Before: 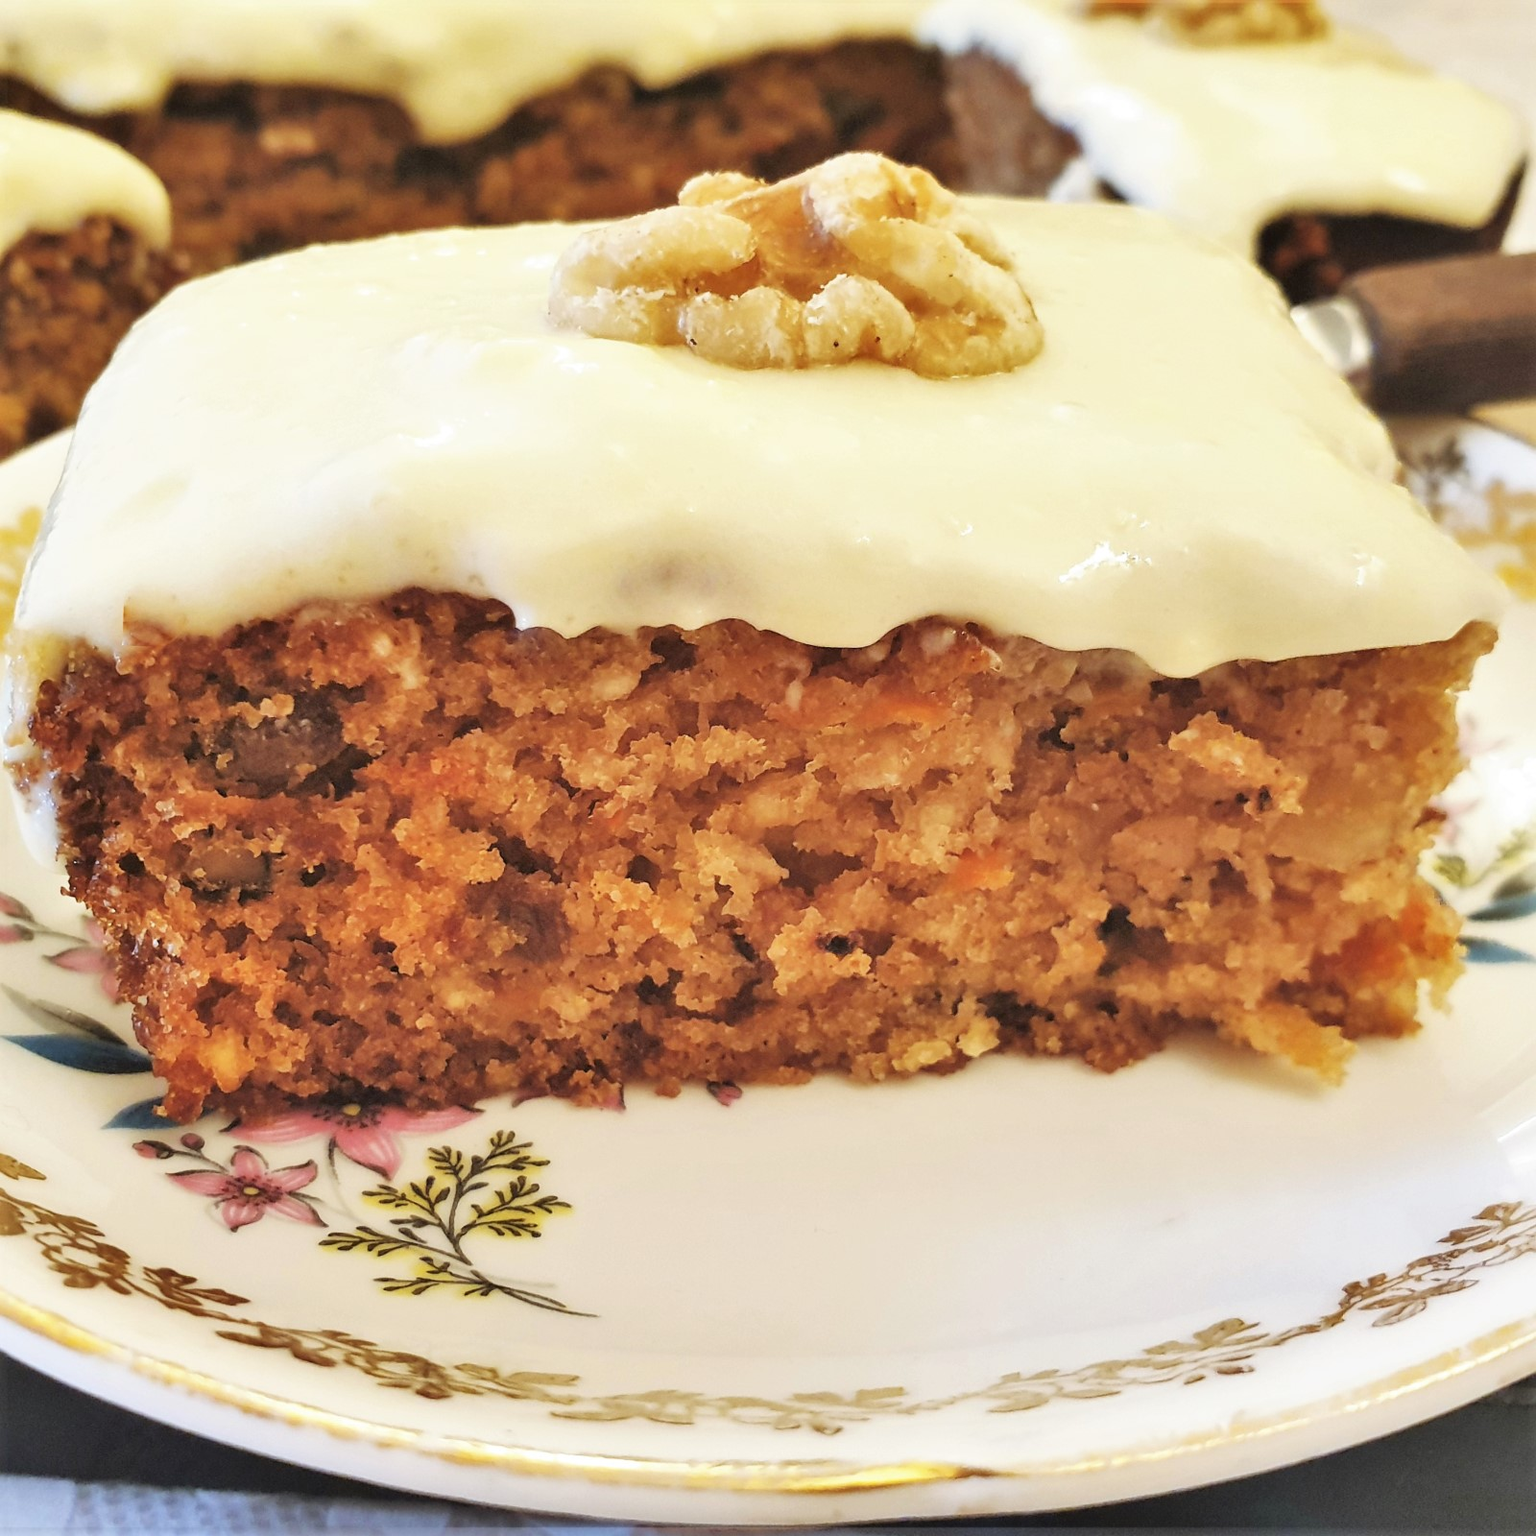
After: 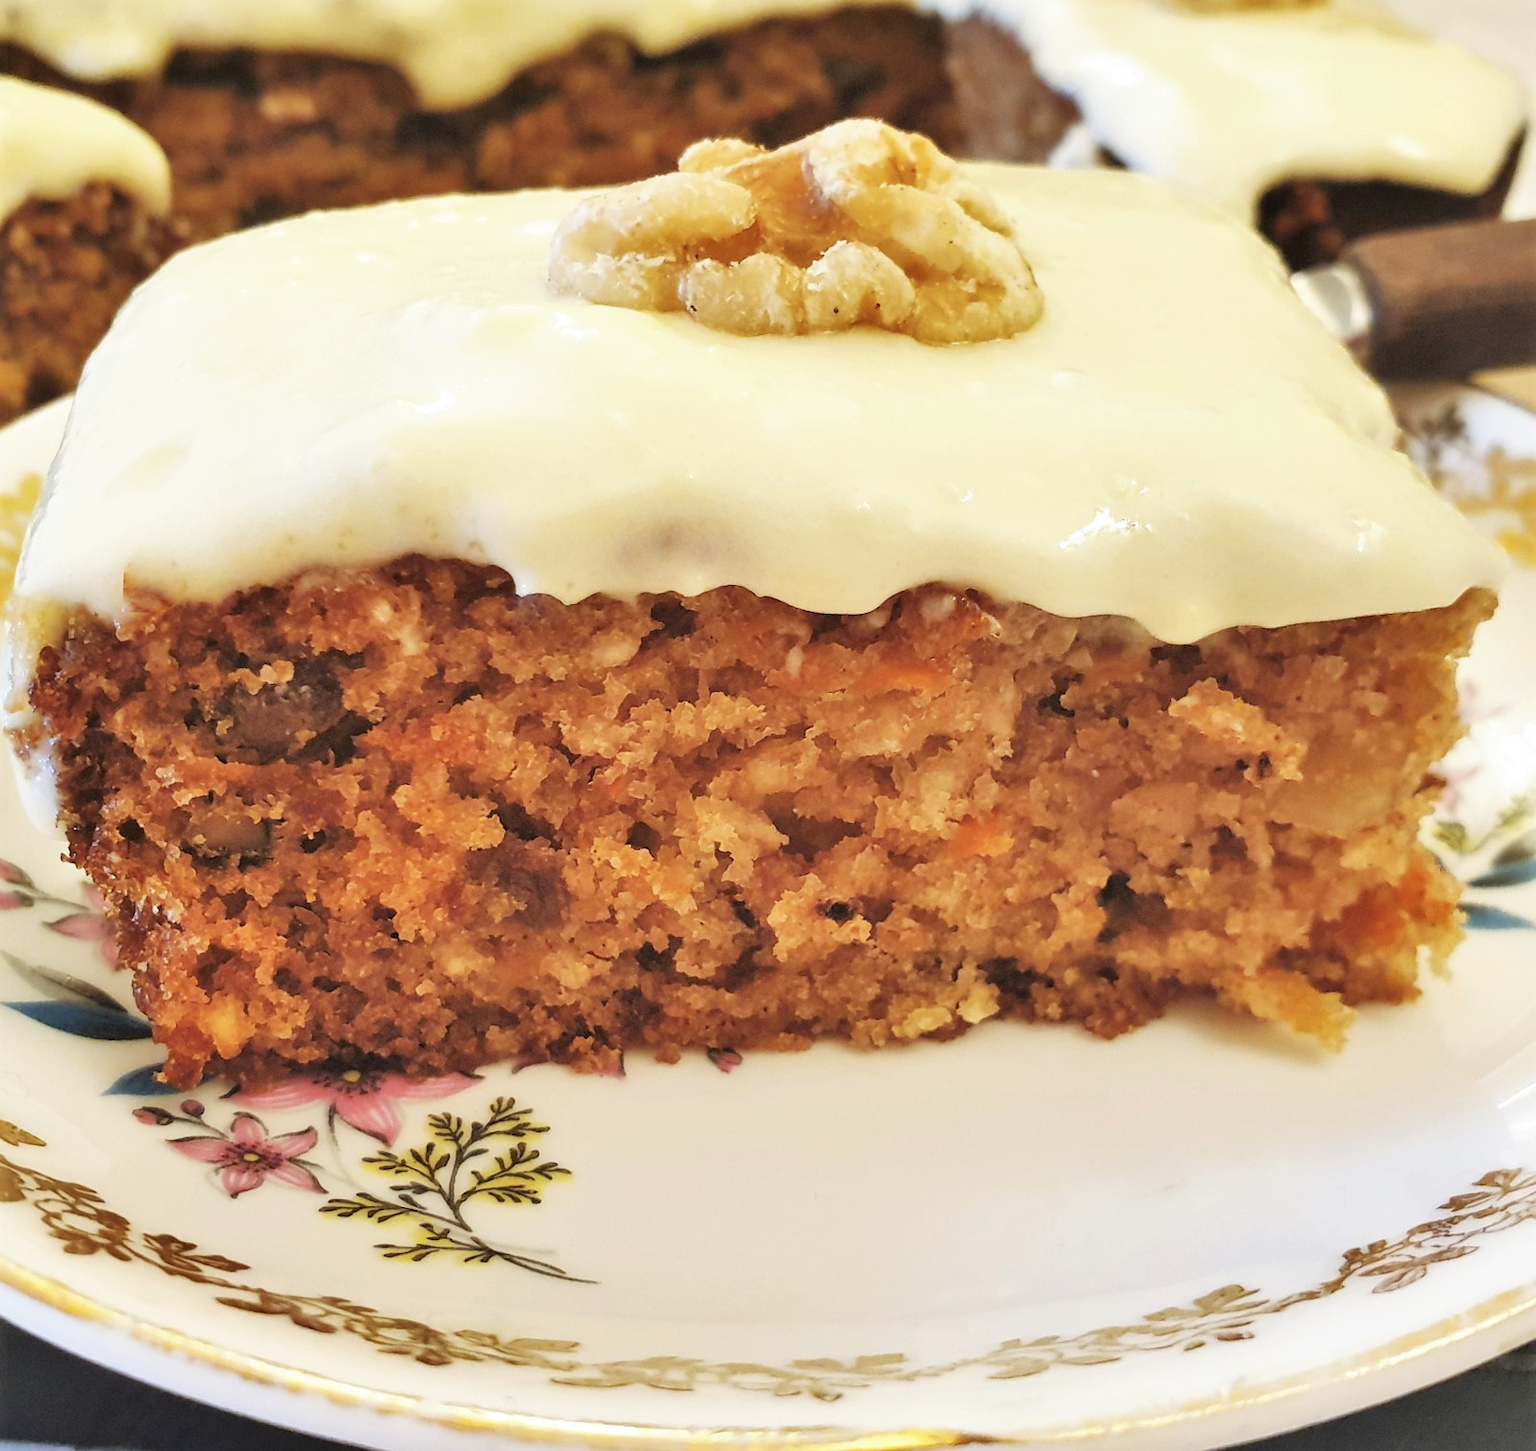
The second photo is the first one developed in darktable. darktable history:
crop and rotate: top 2.228%, bottom 3.219%
